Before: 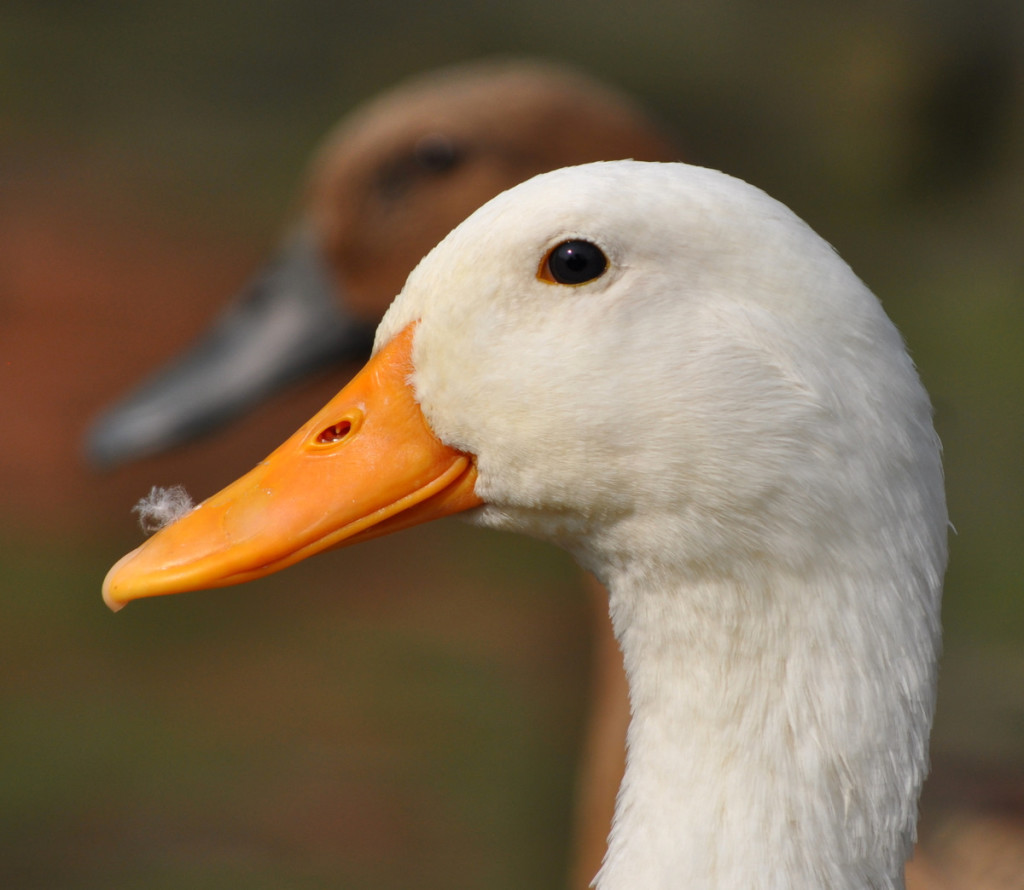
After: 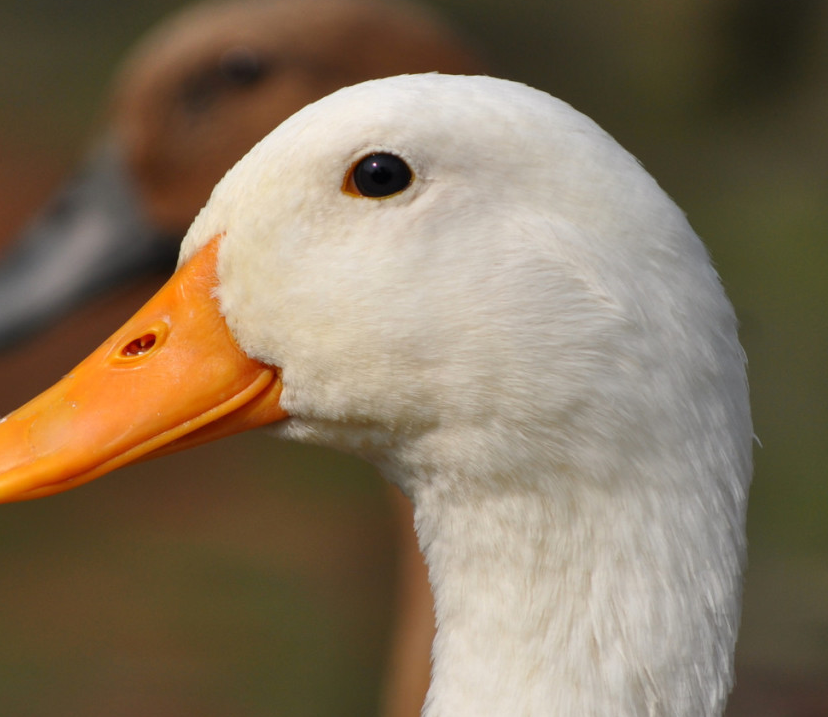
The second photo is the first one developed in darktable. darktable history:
crop: left 19.044%, top 9.859%, right 0%, bottom 9.562%
